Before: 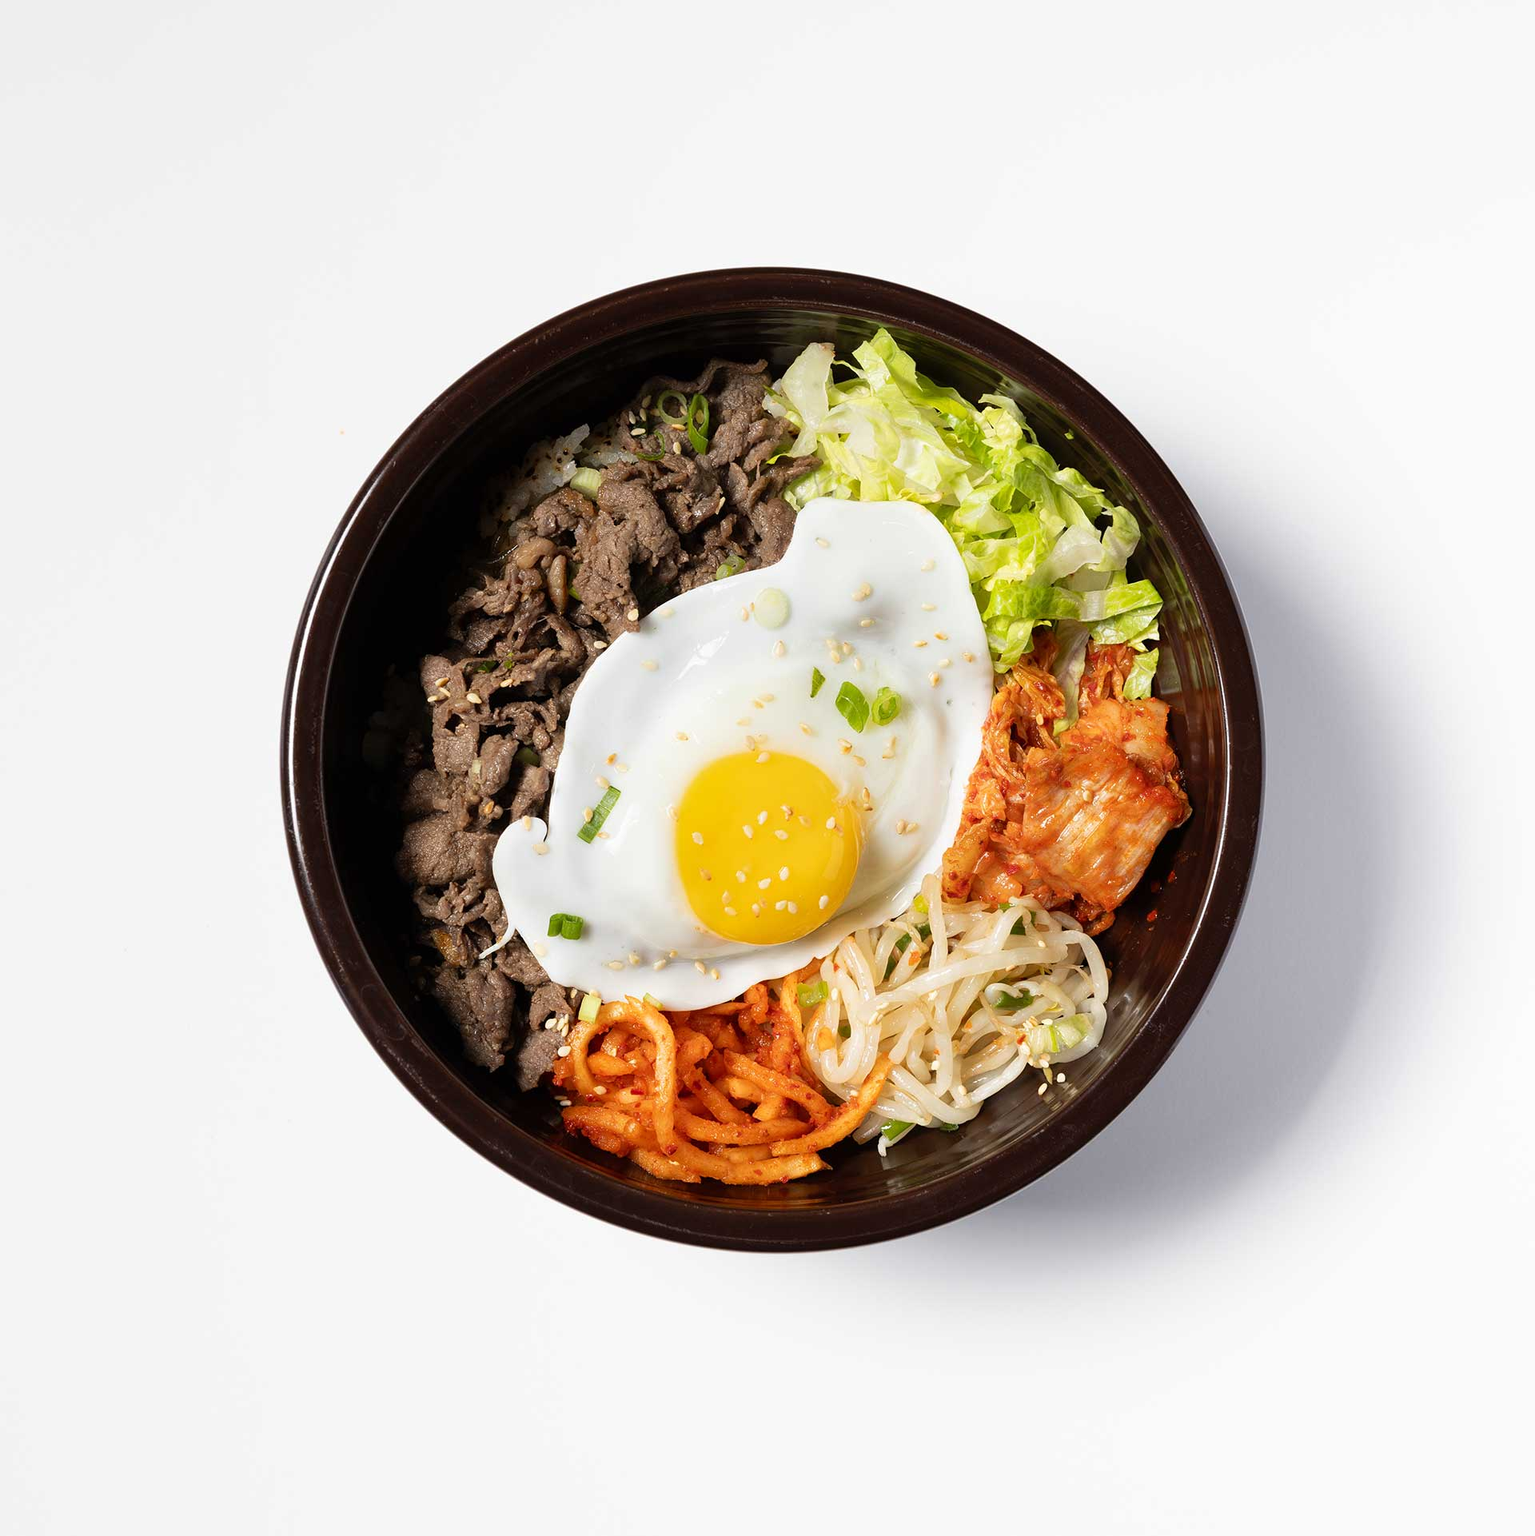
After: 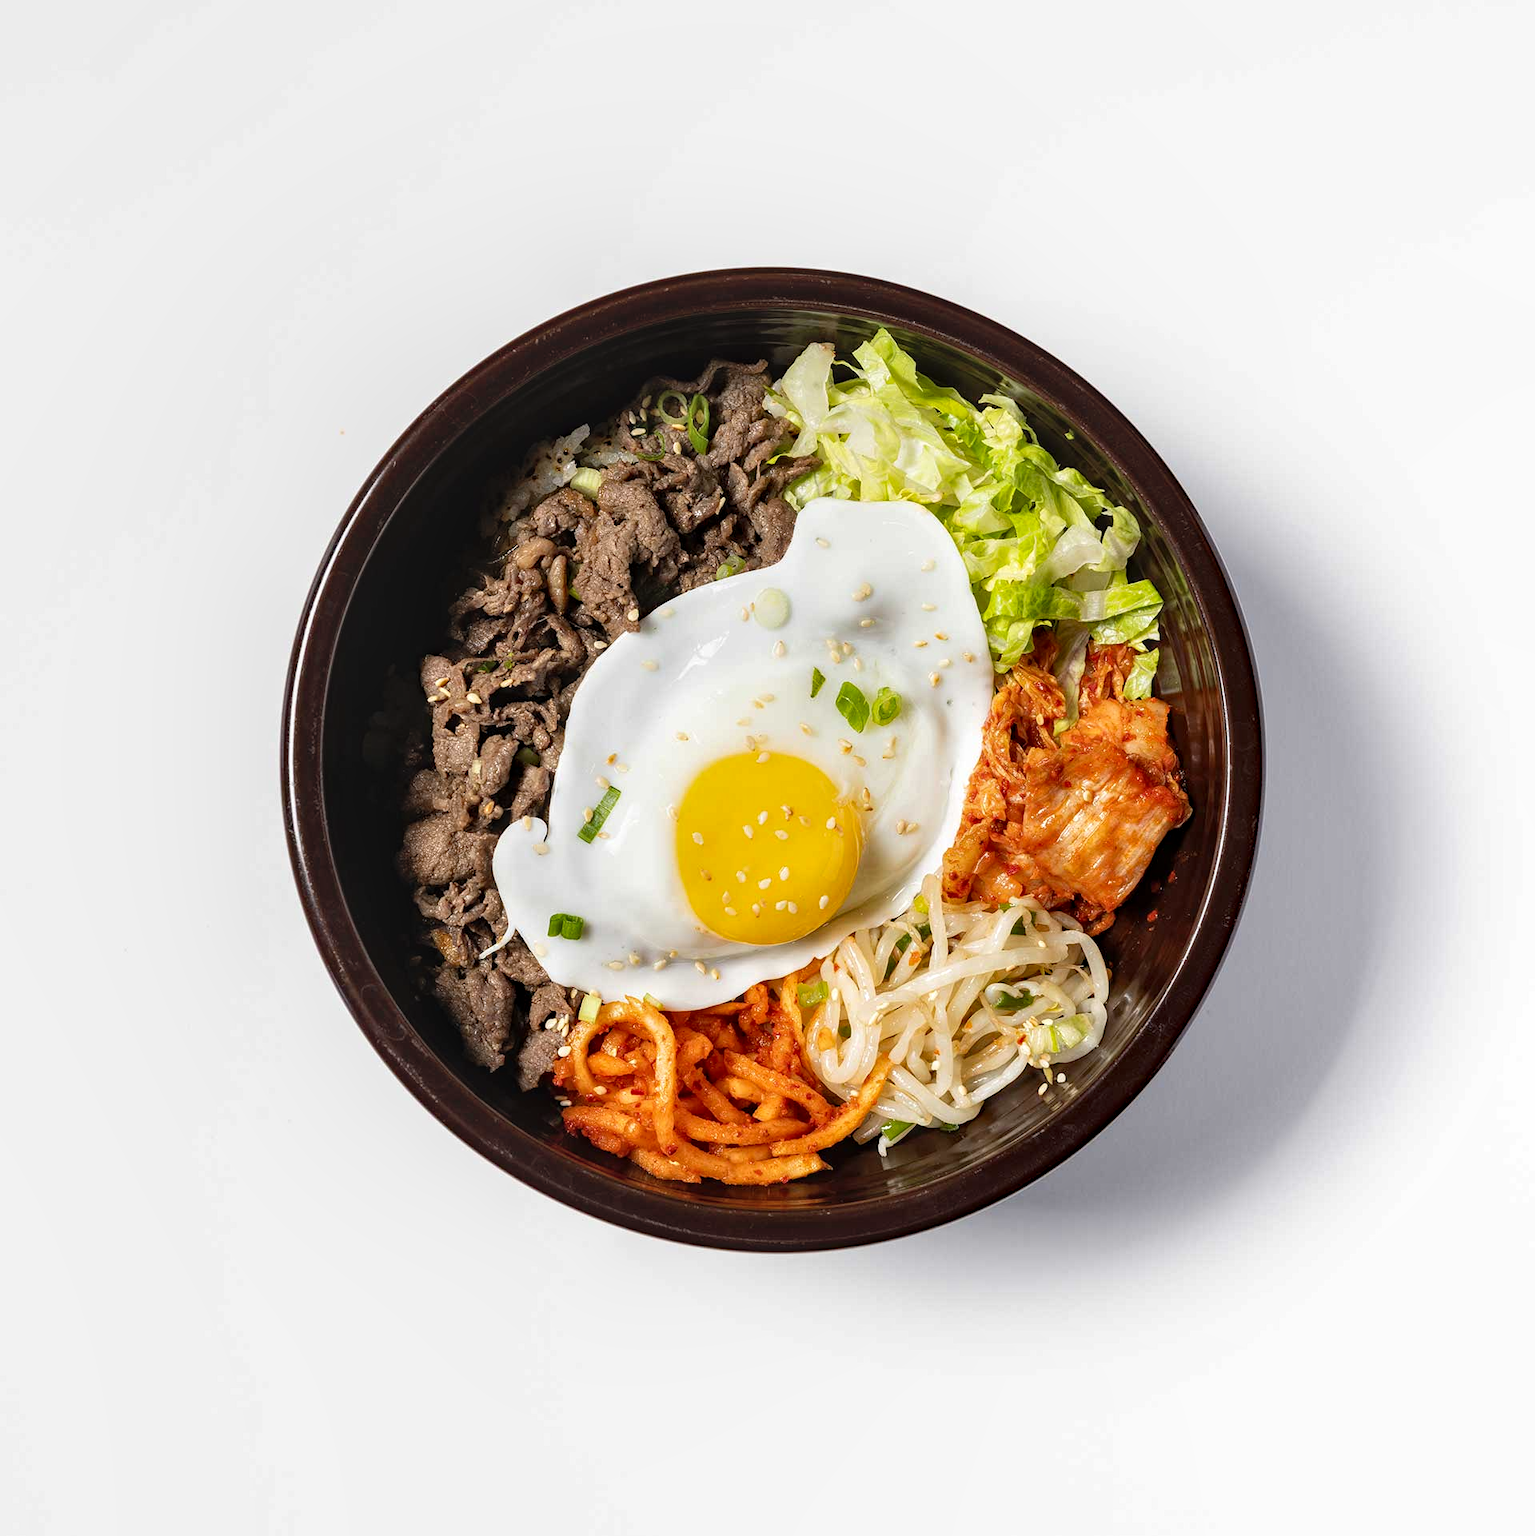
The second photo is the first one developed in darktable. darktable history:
local contrast: detail 130%
haze removal: strength 0.301, distance 0.255, compatibility mode true, adaptive false
